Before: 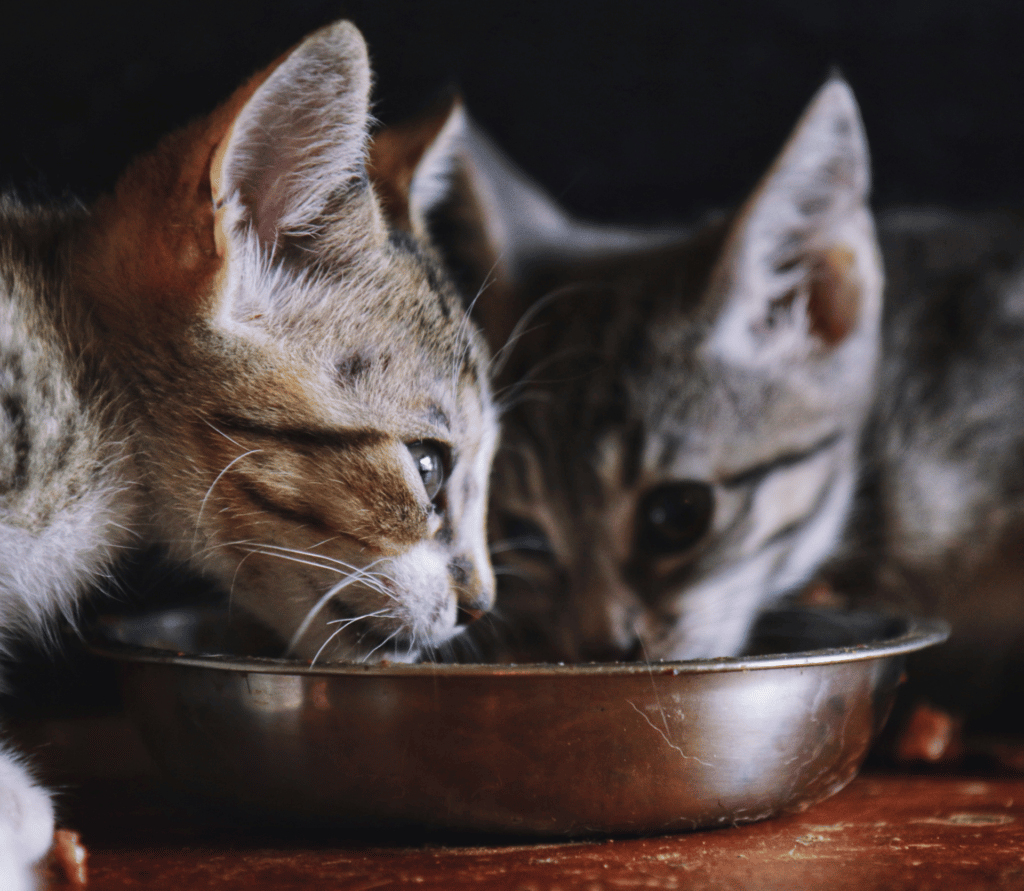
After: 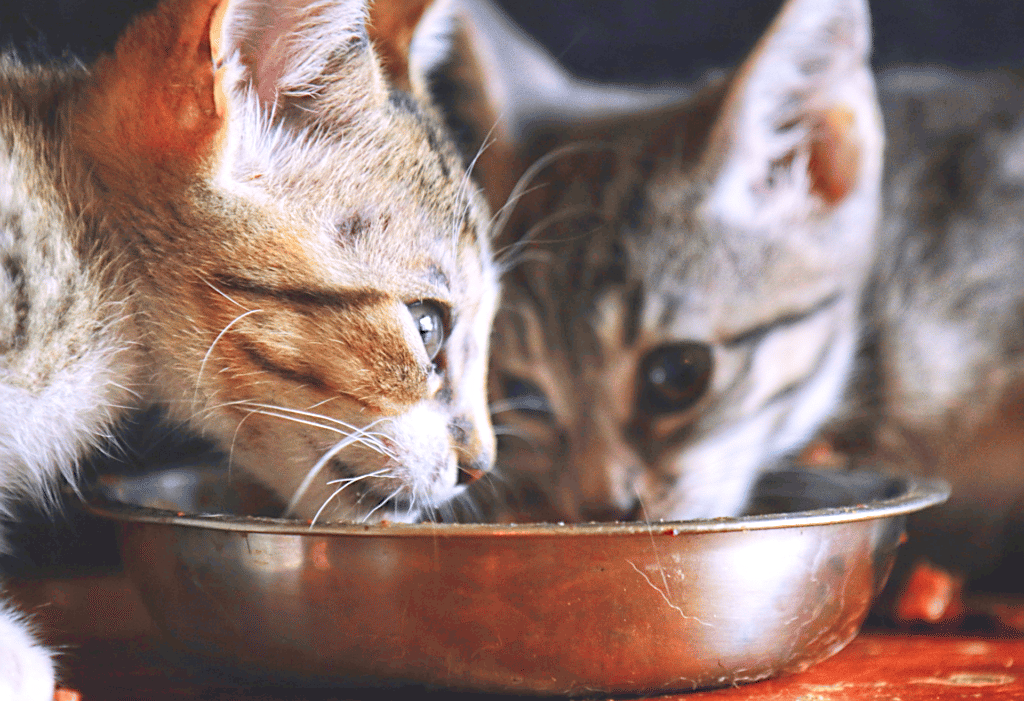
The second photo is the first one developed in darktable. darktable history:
sharpen: on, module defaults
crop and rotate: top 15.774%, bottom 5.506%
levels: levels [0.008, 0.318, 0.836]
